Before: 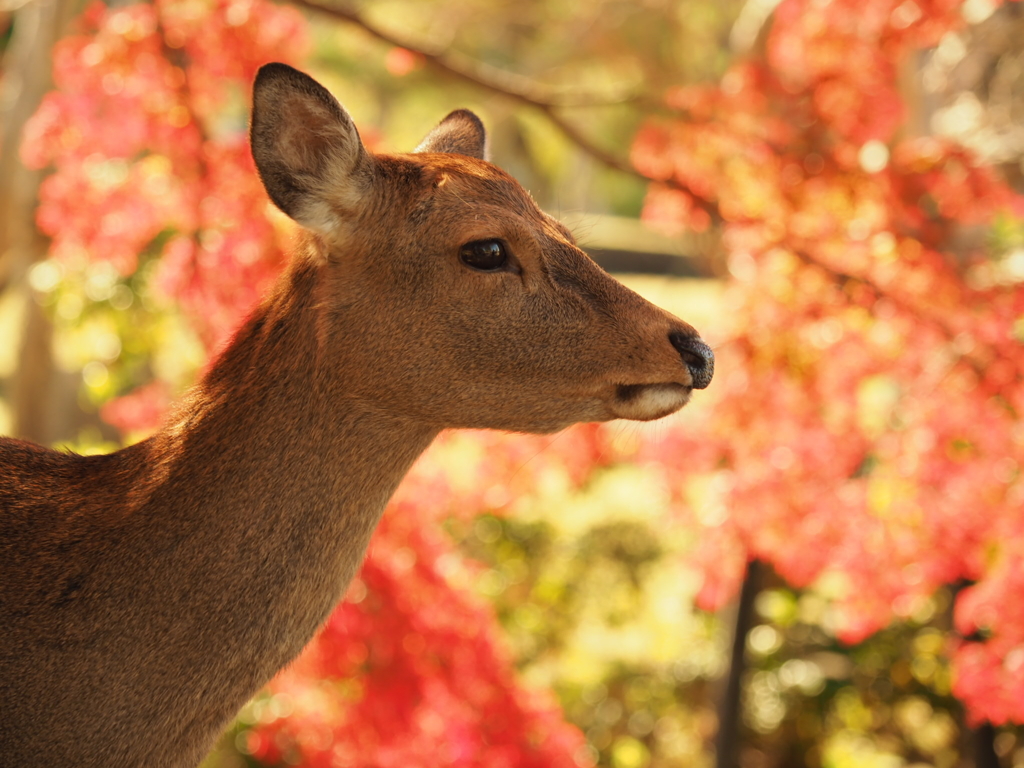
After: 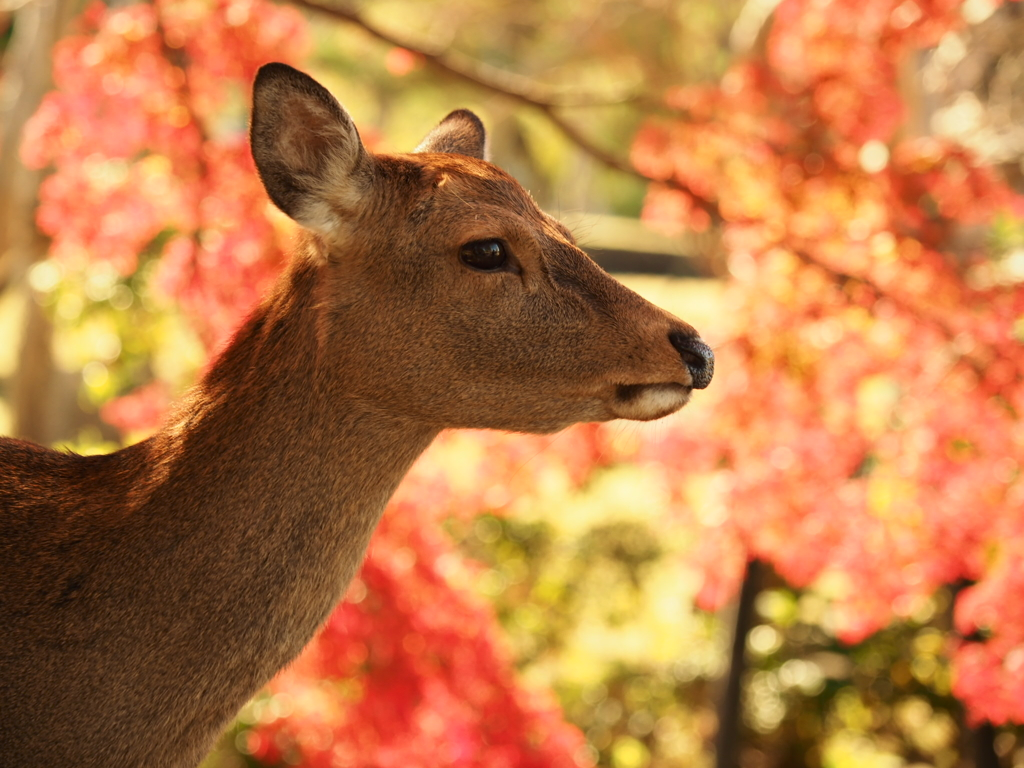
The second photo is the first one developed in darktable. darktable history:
color zones: curves: ch0 [(0, 0.497) (0.143, 0.5) (0.286, 0.5) (0.429, 0.483) (0.571, 0.116) (0.714, -0.006) (0.857, 0.28) (1, 0.497)]
contrast brightness saturation: contrast 0.138
